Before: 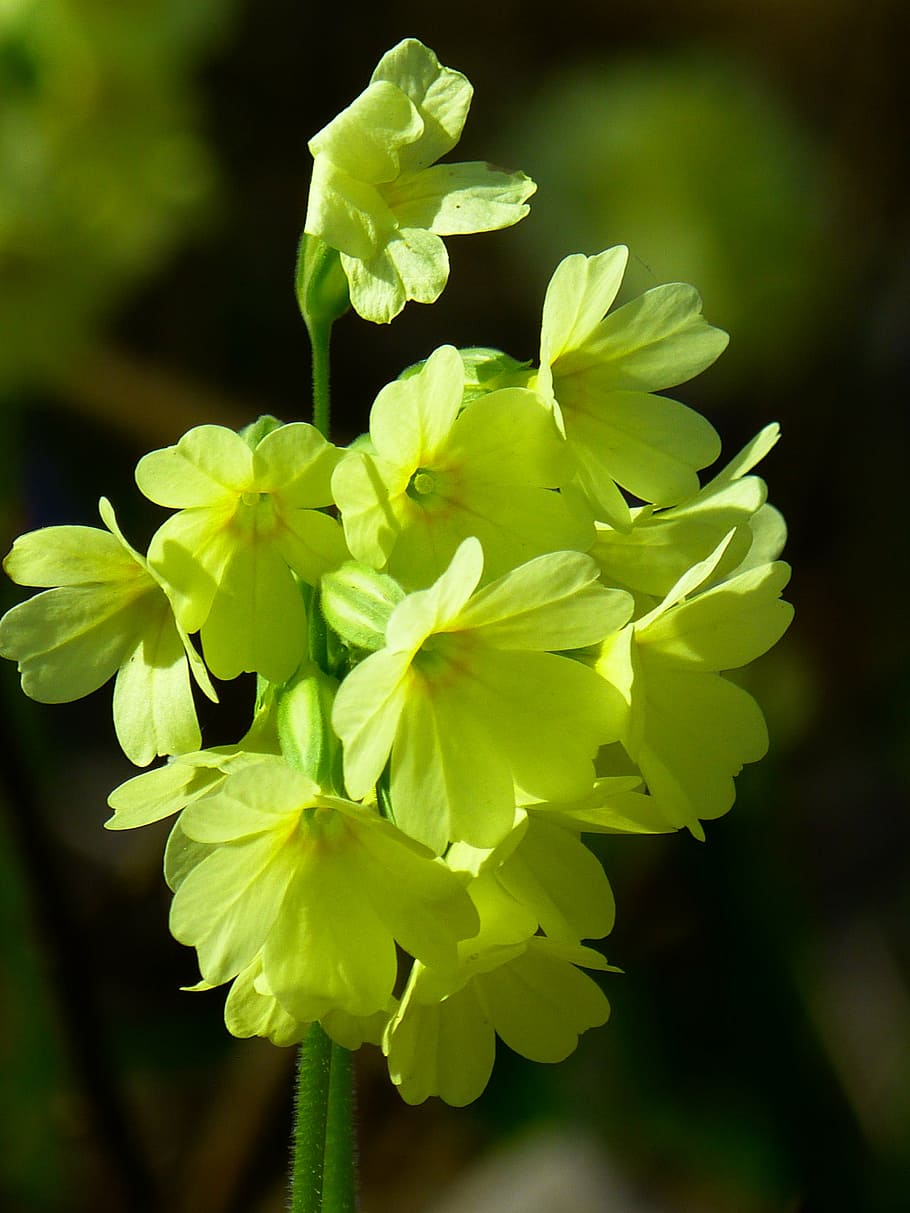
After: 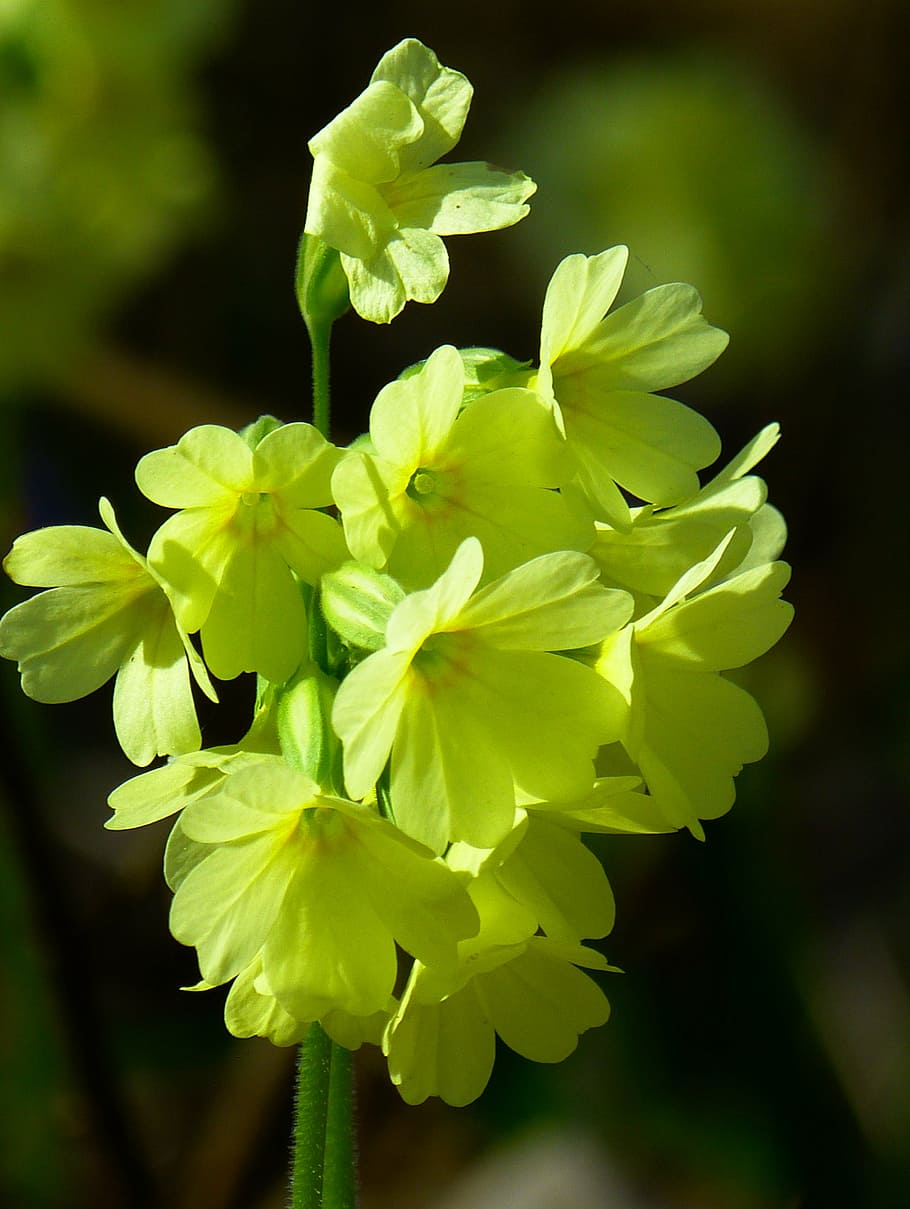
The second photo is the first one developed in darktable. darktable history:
crop: top 0.05%, bottom 0.098%
grain: coarseness 0.81 ISO, strength 1.34%, mid-tones bias 0%
